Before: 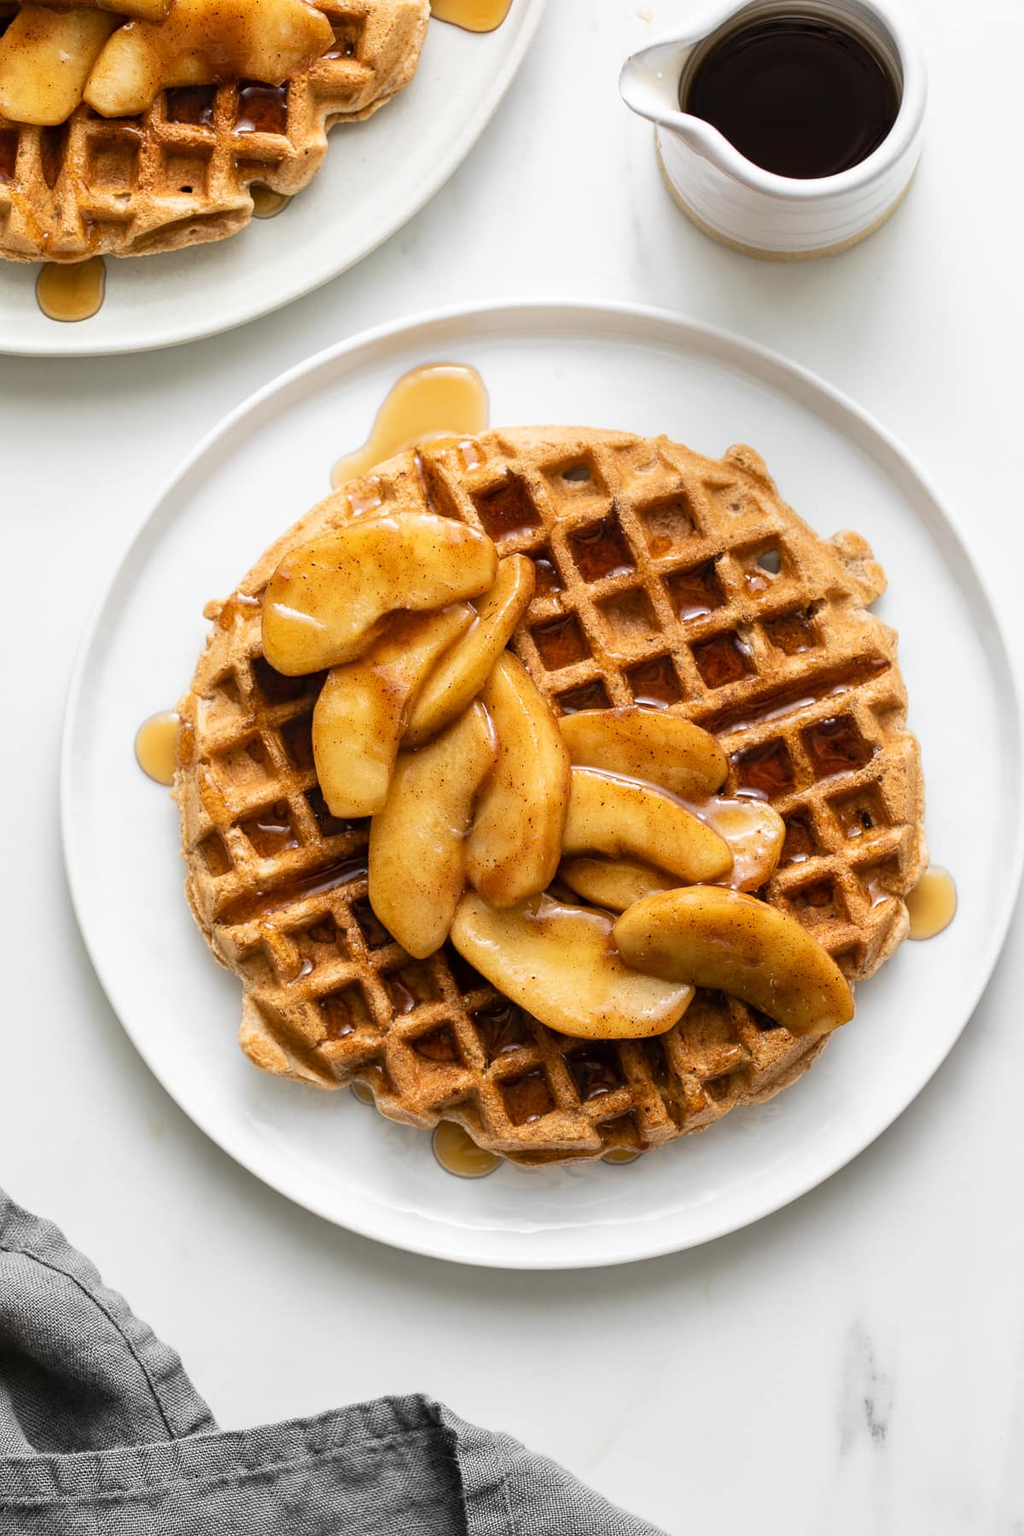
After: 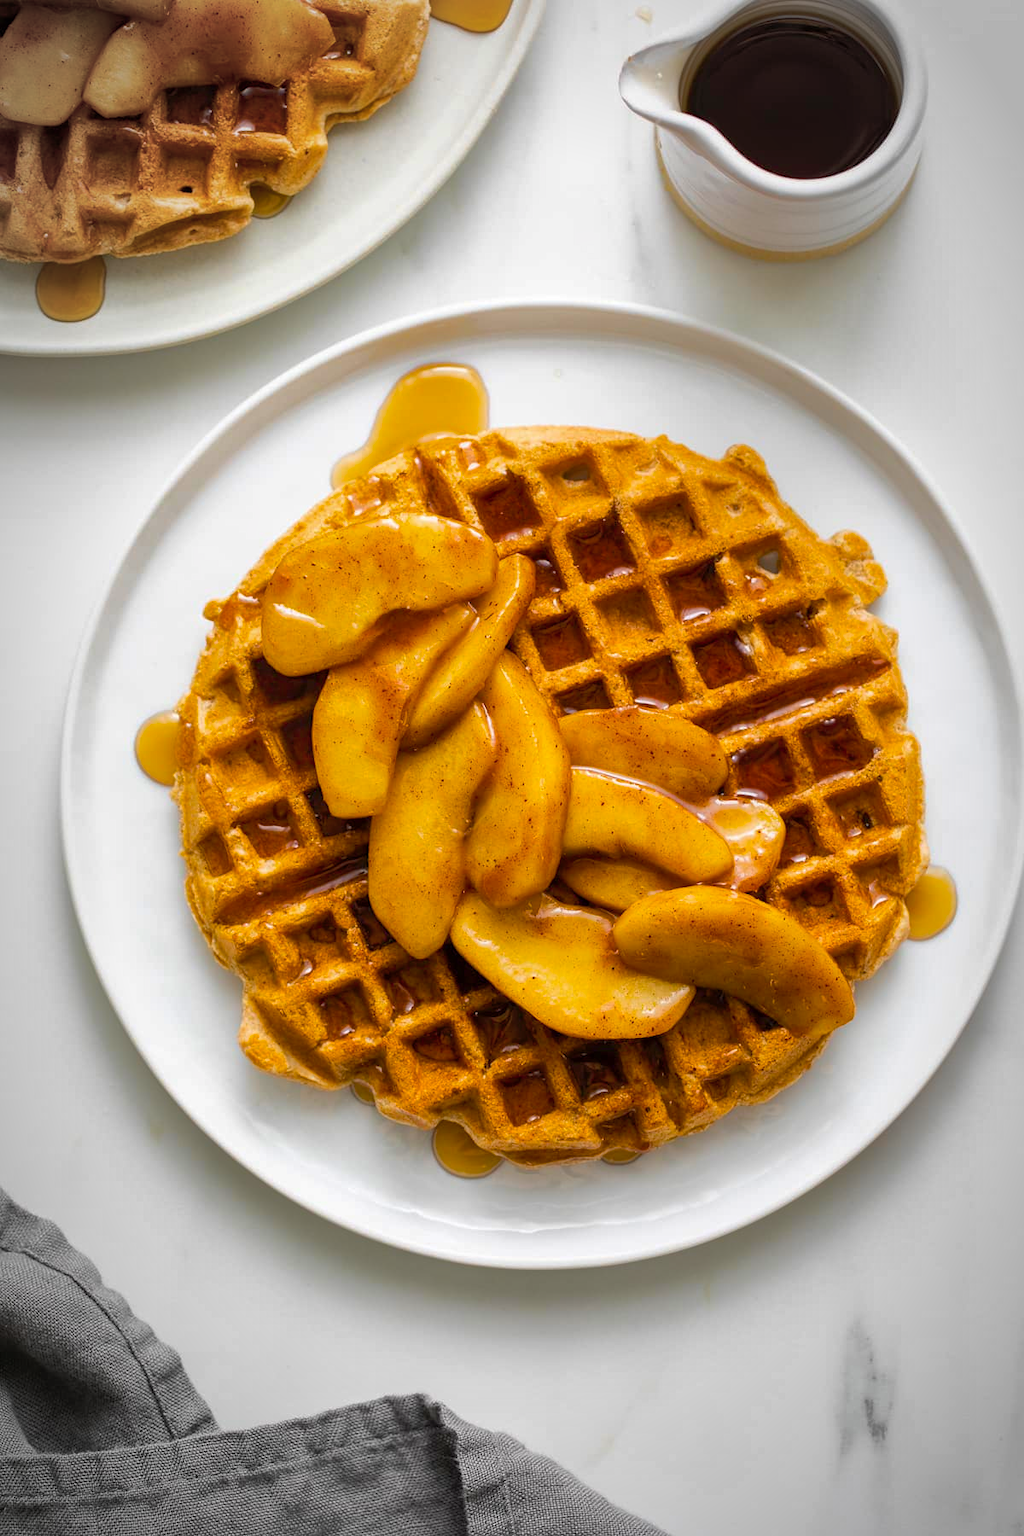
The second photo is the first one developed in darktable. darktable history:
color balance rgb: linear chroma grading › global chroma 15%, perceptual saturation grading › global saturation 30%
vignetting: automatic ratio true
shadows and highlights: on, module defaults
